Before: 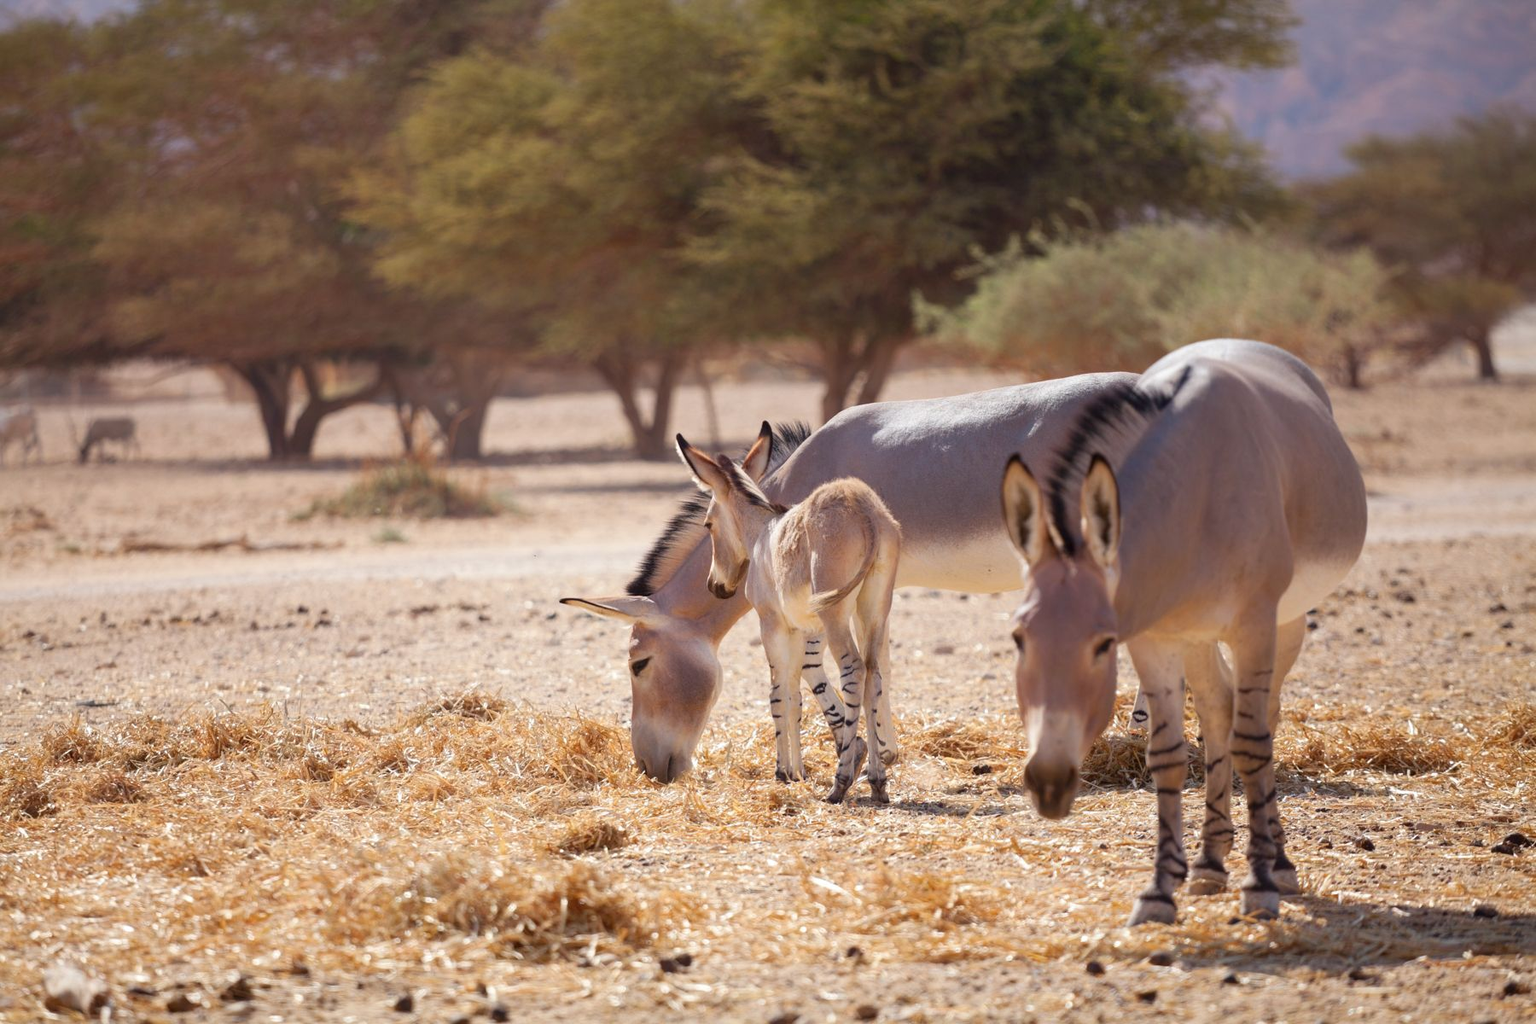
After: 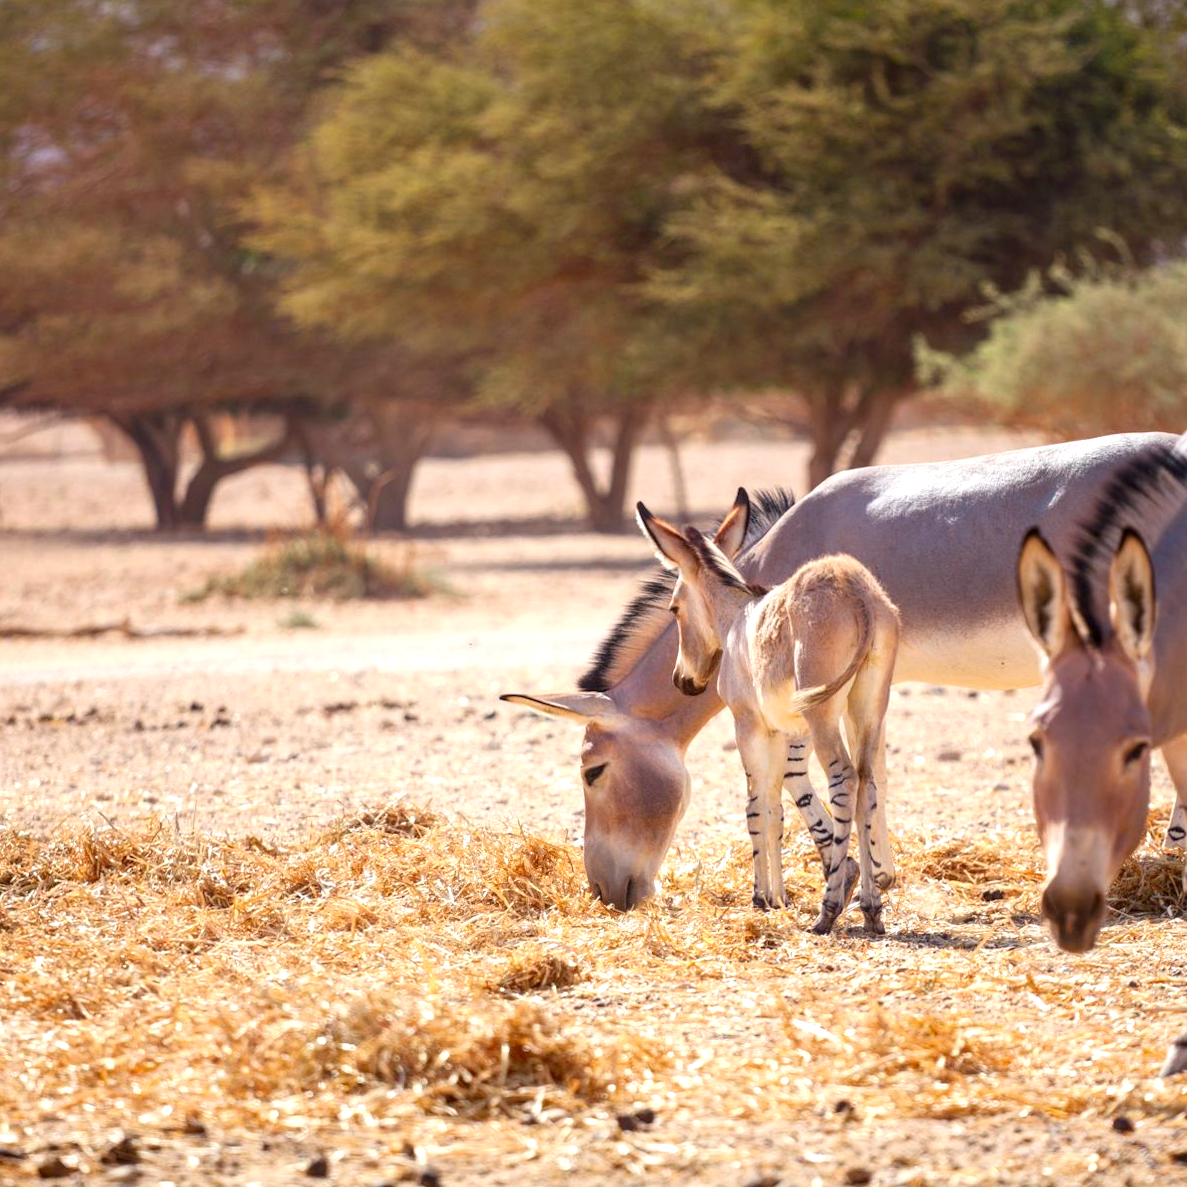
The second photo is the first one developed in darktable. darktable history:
rotate and perspective: rotation 0.174°, lens shift (vertical) 0.013, lens shift (horizontal) 0.019, shear 0.001, automatic cropping original format, crop left 0.007, crop right 0.991, crop top 0.016, crop bottom 0.997
contrast brightness saturation: contrast 0.08, saturation 0.2
local contrast: on, module defaults
crop and rotate: left 8.786%, right 24.548%
exposure: exposure 0.426 EV, compensate highlight preservation false
